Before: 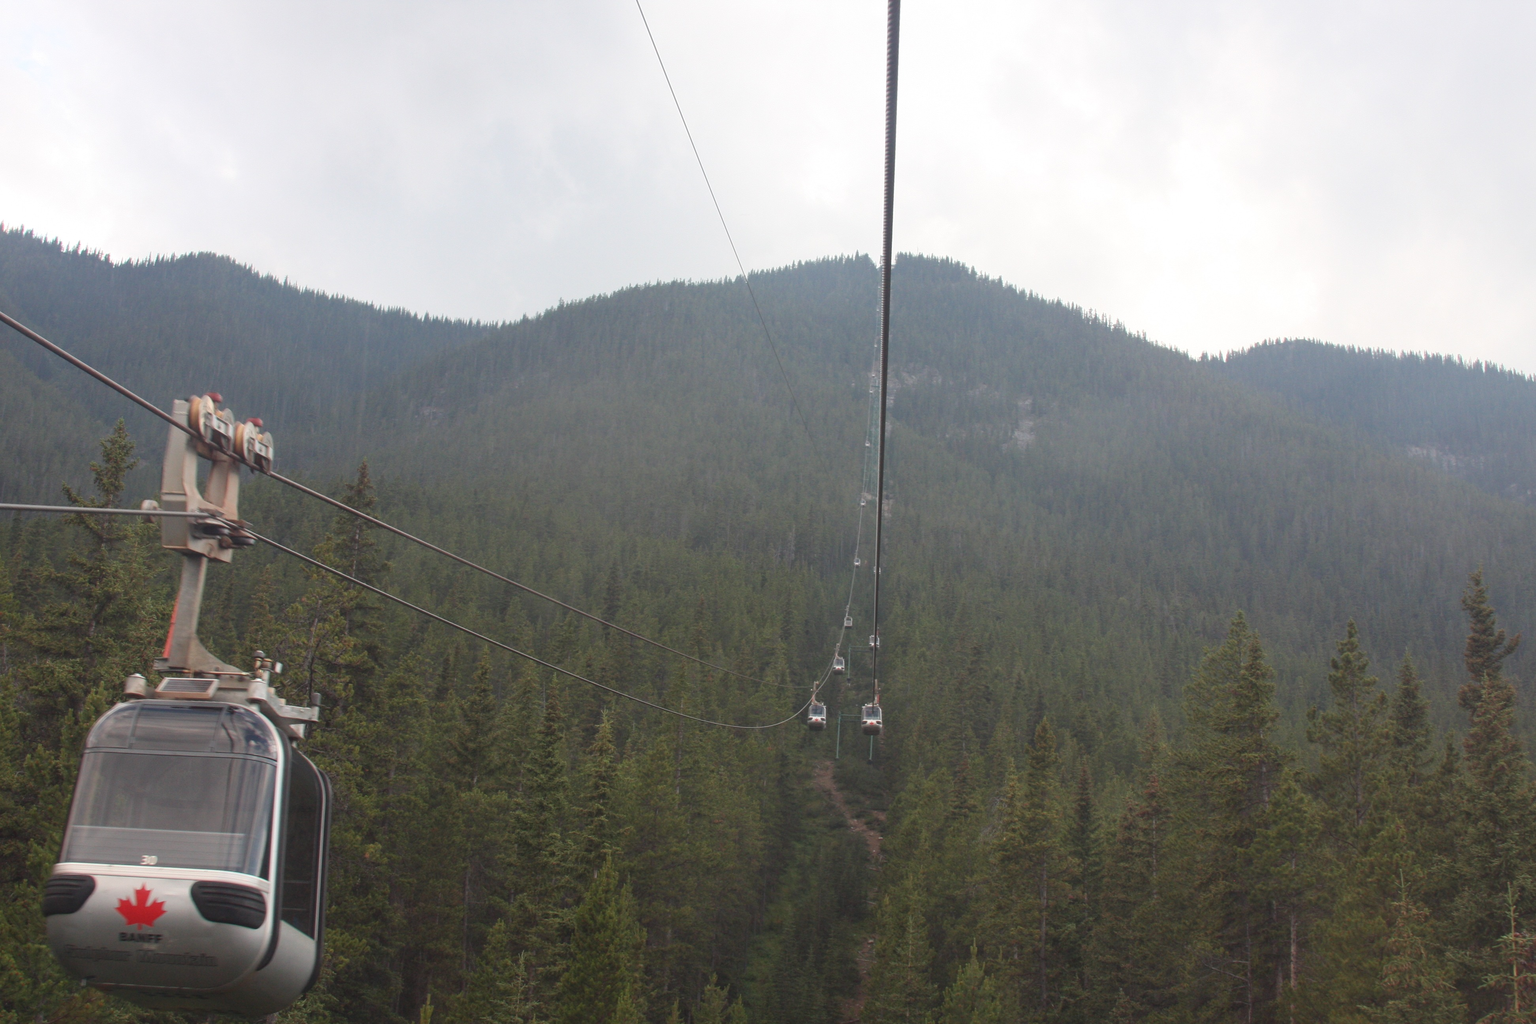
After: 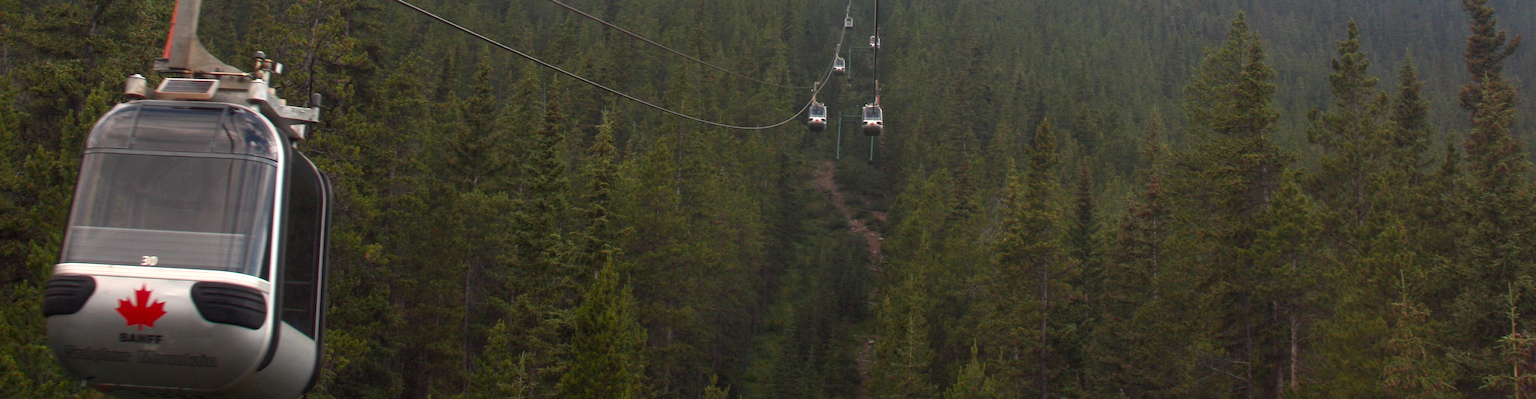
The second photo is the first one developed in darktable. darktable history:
shadows and highlights: shadows 25.36, highlights -25.81
color balance rgb: global offset › luminance -0.878%, perceptual saturation grading › global saturation 30.181%, perceptual brilliance grading › highlights 14.566%, perceptual brilliance grading › mid-tones -6.893%, perceptual brilliance grading › shadows -26.264%
crop and rotate: top 58.593%, bottom 2.437%
